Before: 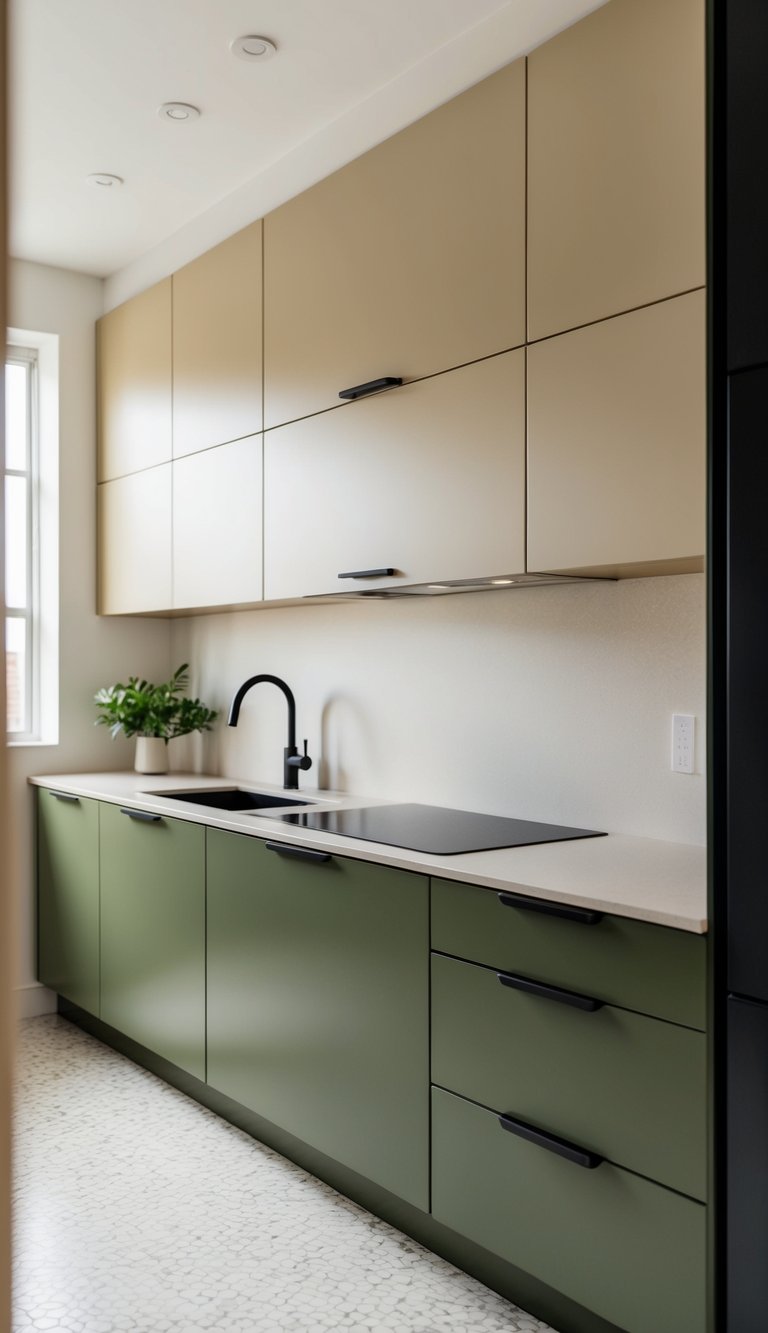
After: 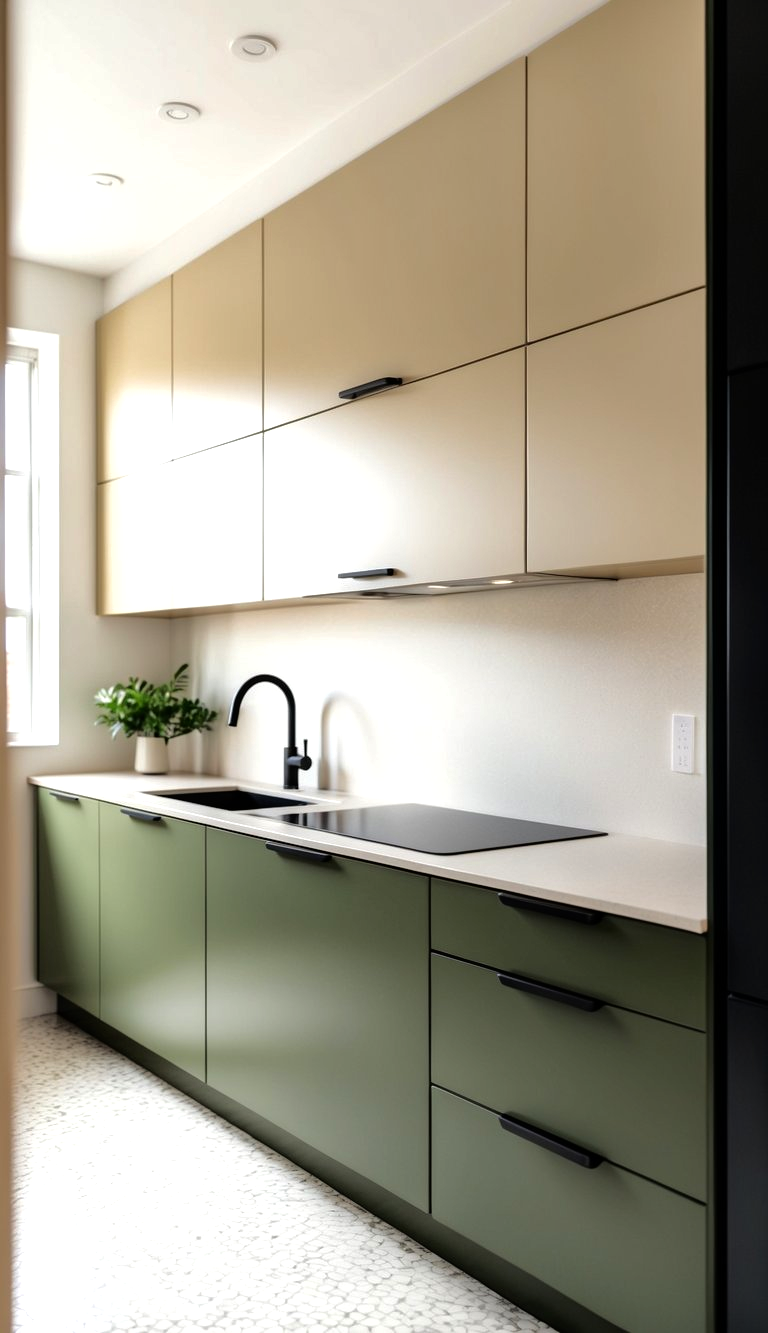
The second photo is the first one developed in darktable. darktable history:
shadows and highlights: shadows -20.38, white point adjustment -1.86, highlights -34.96
tone equalizer: -8 EV -0.746 EV, -7 EV -0.67 EV, -6 EV -0.636 EV, -5 EV -0.385 EV, -3 EV 0.377 EV, -2 EV 0.6 EV, -1 EV 0.687 EV, +0 EV 0.766 EV, mask exposure compensation -0.511 EV
